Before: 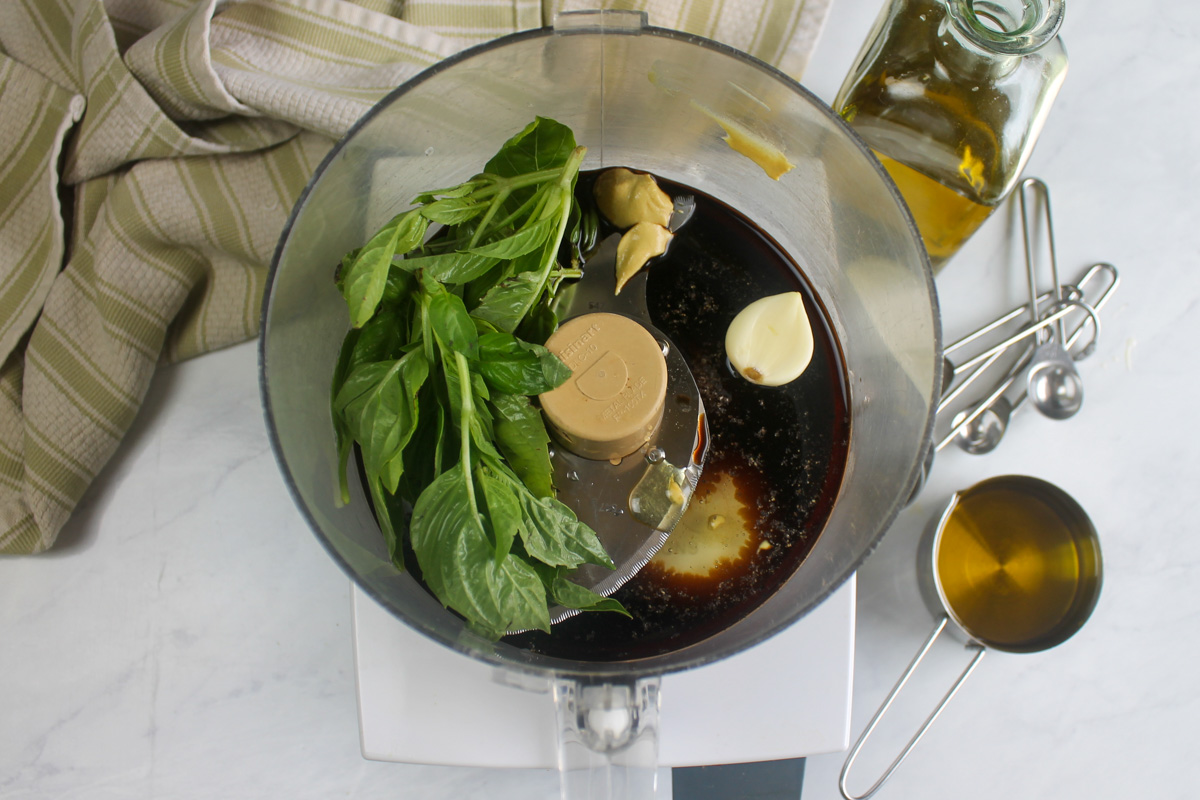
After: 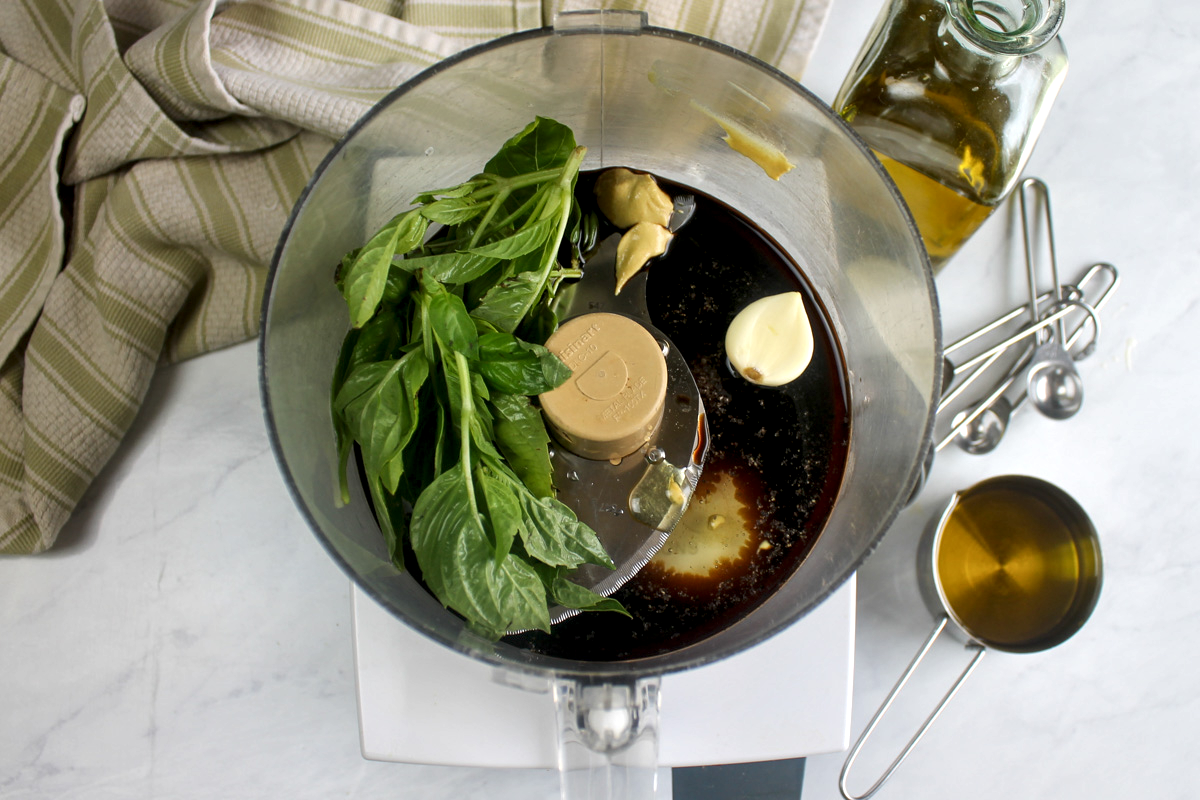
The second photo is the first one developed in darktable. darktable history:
local contrast: highlights 146%, shadows 117%, detail 140%, midtone range 0.26
